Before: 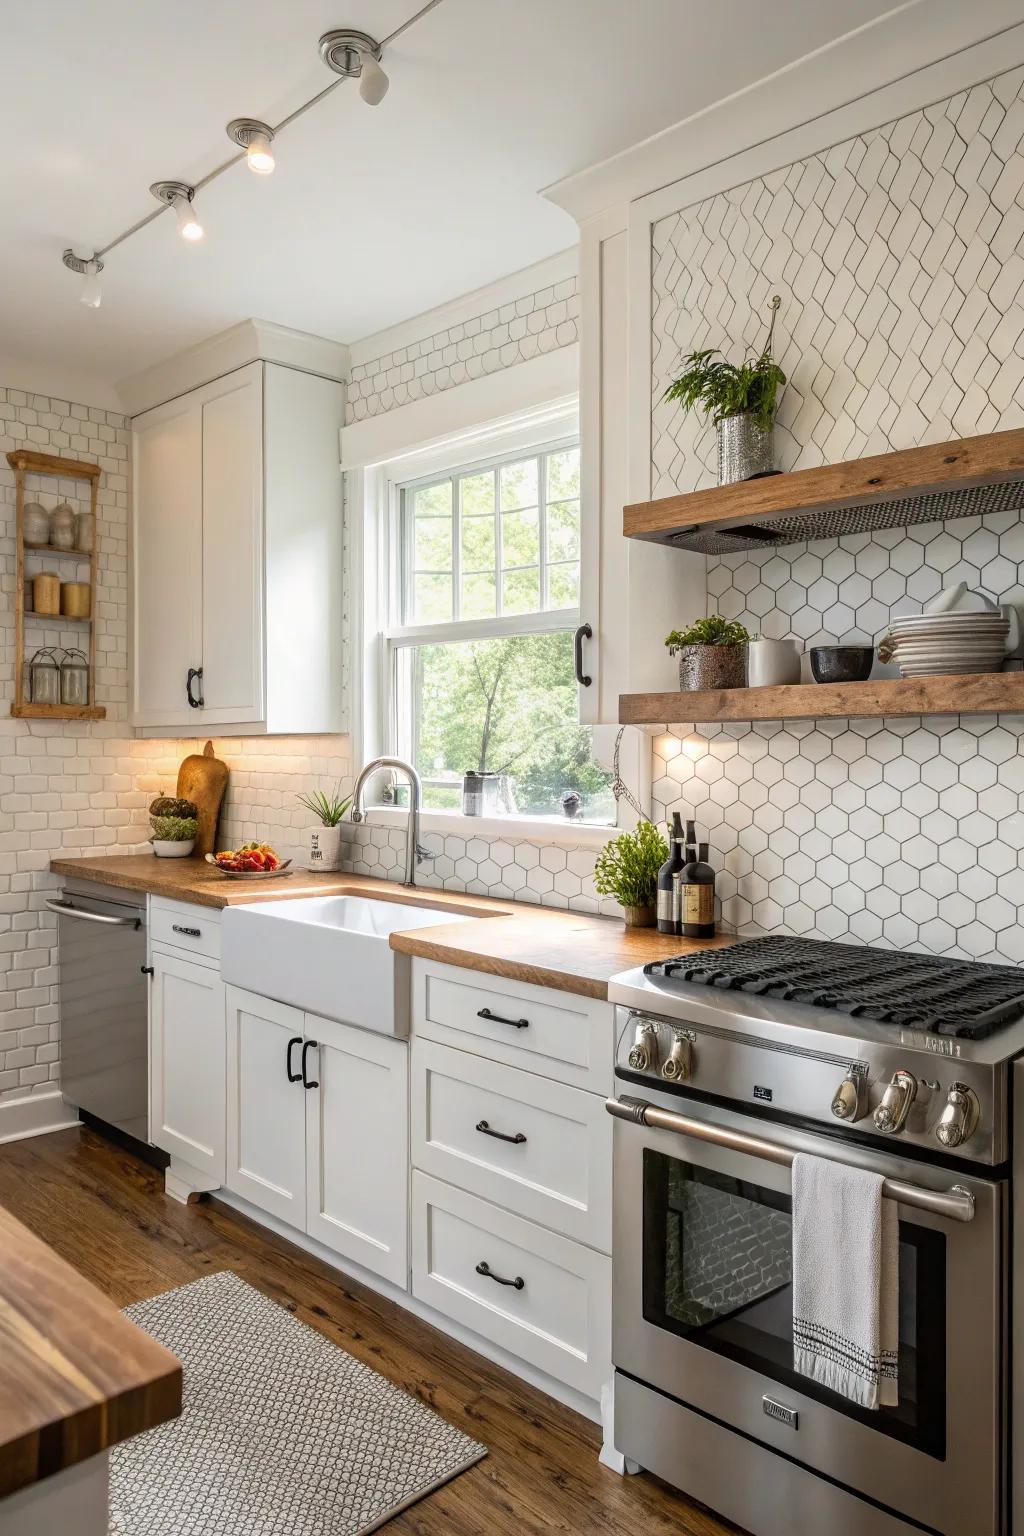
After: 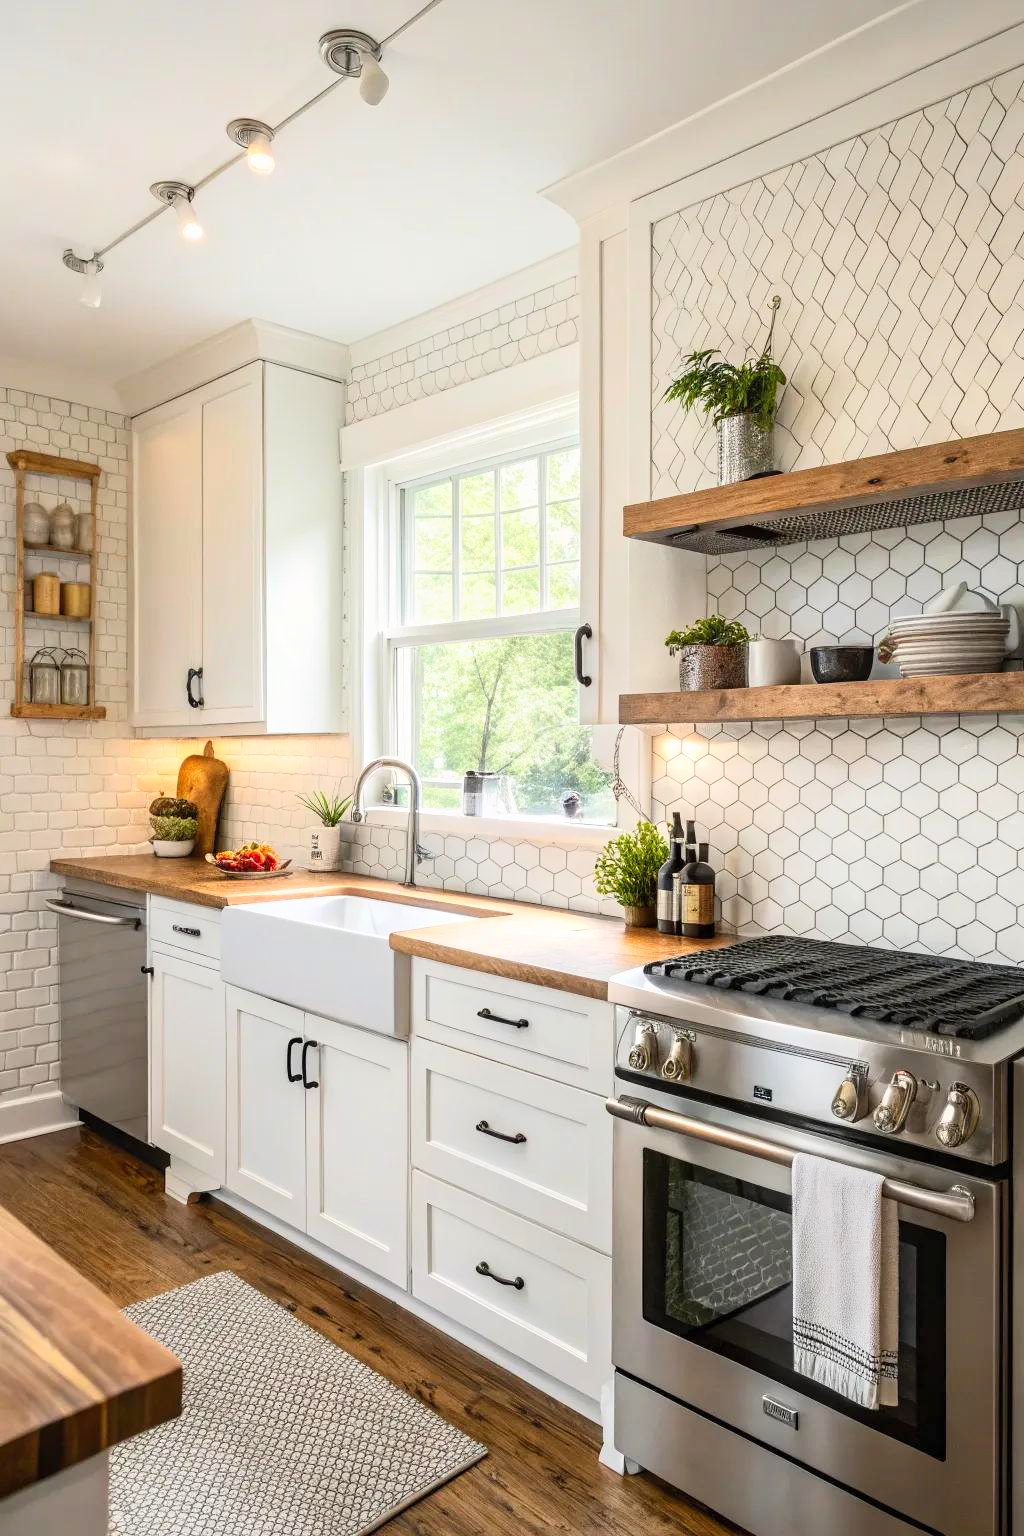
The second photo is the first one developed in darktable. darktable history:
contrast brightness saturation: contrast 0.2, brightness 0.155, saturation 0.221
